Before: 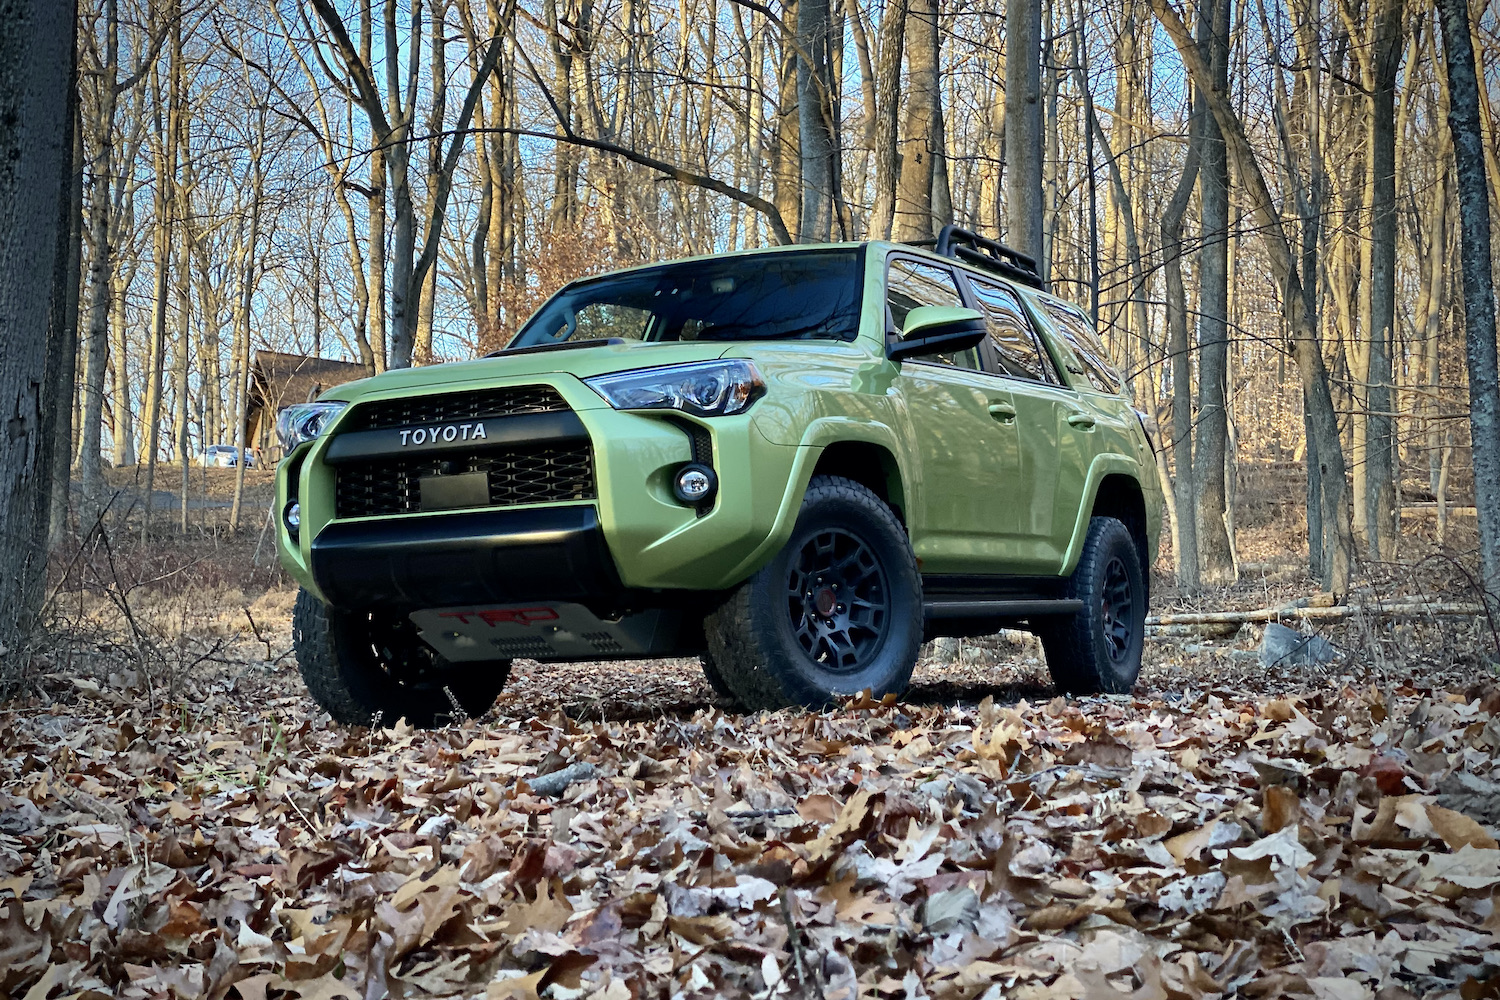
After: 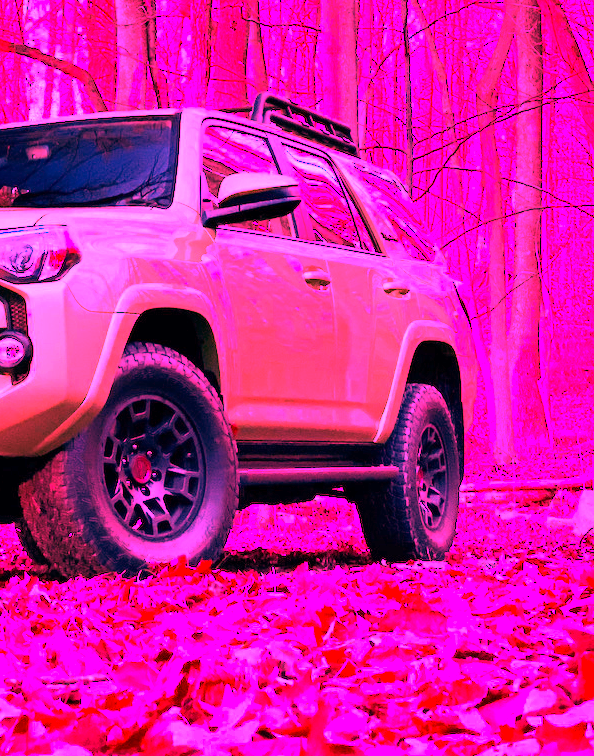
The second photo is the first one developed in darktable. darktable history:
white balance: red 4.26, blue 1.802
crop: left 45.721%, top 13.393%, right 14.118%, bottom 10.01%
